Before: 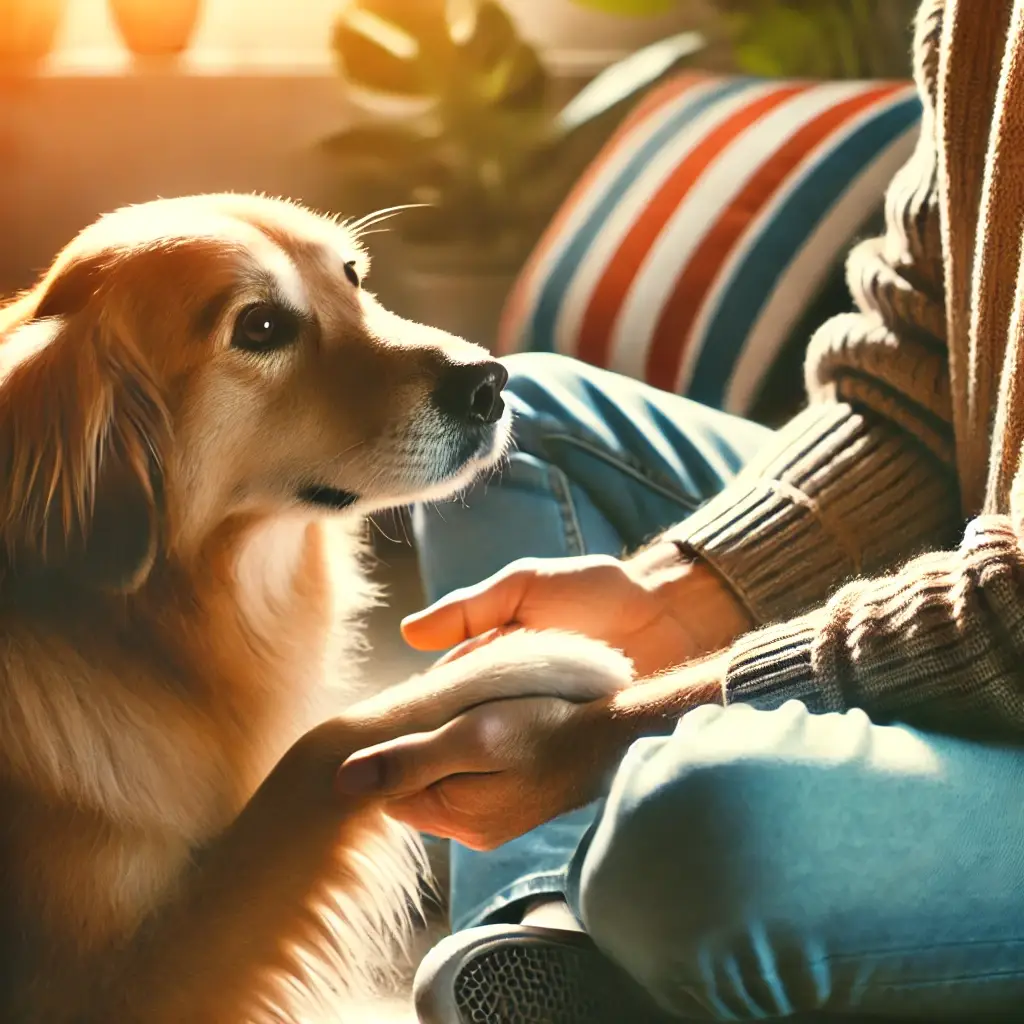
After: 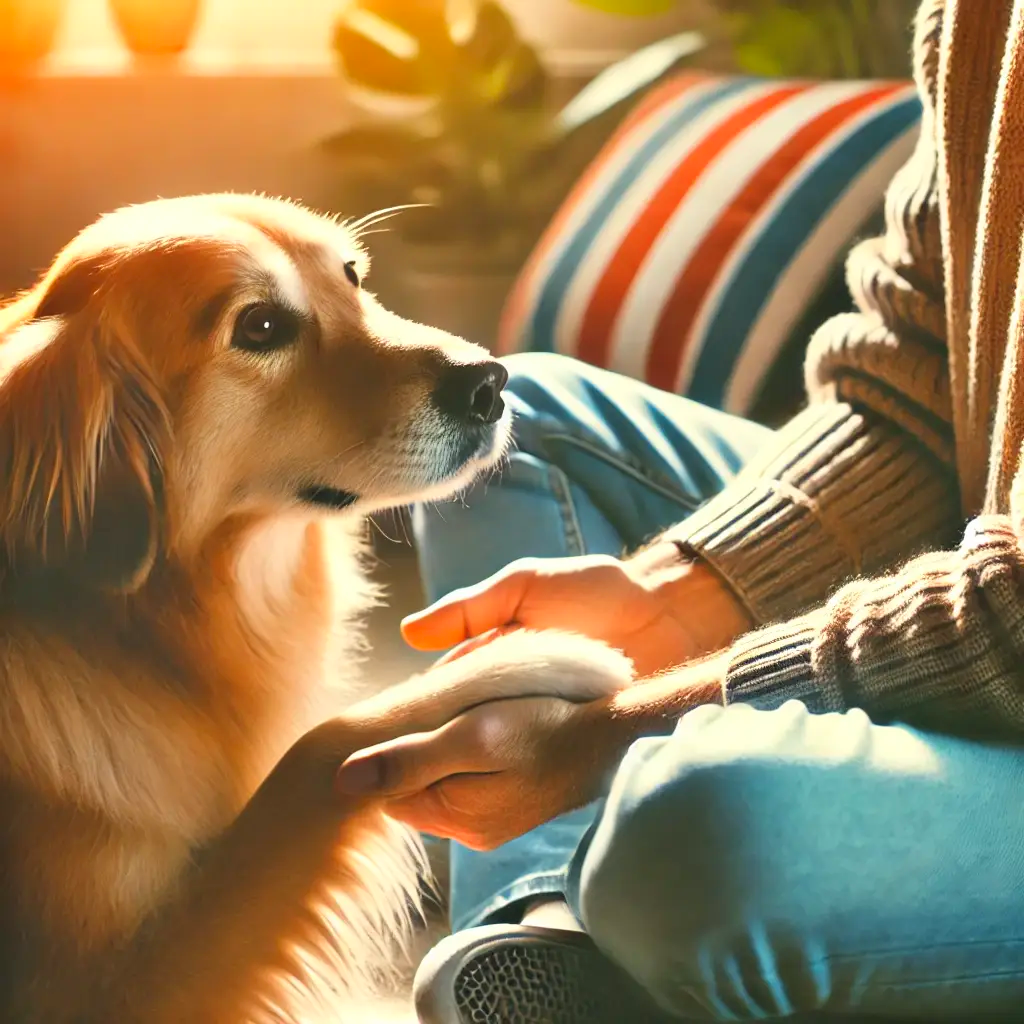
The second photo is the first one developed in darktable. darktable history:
contrast brightness saturation: brightness 0.093, saturation 0.191
